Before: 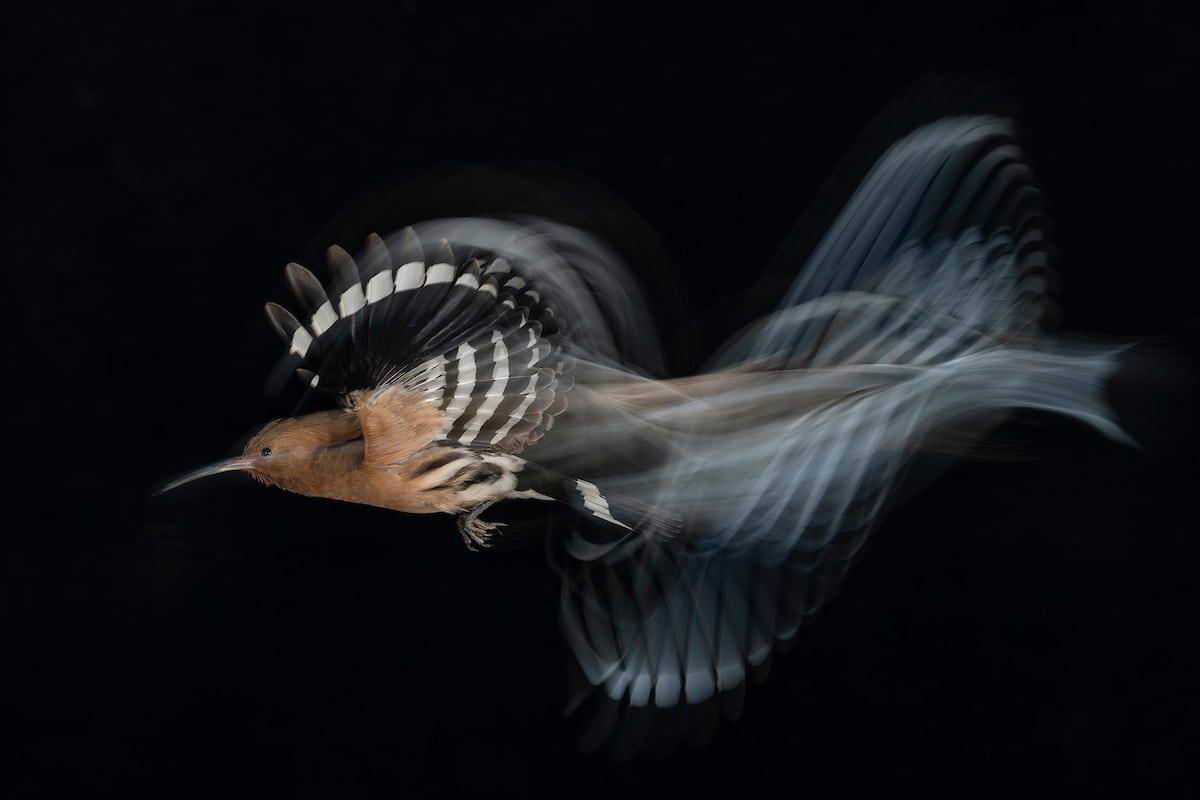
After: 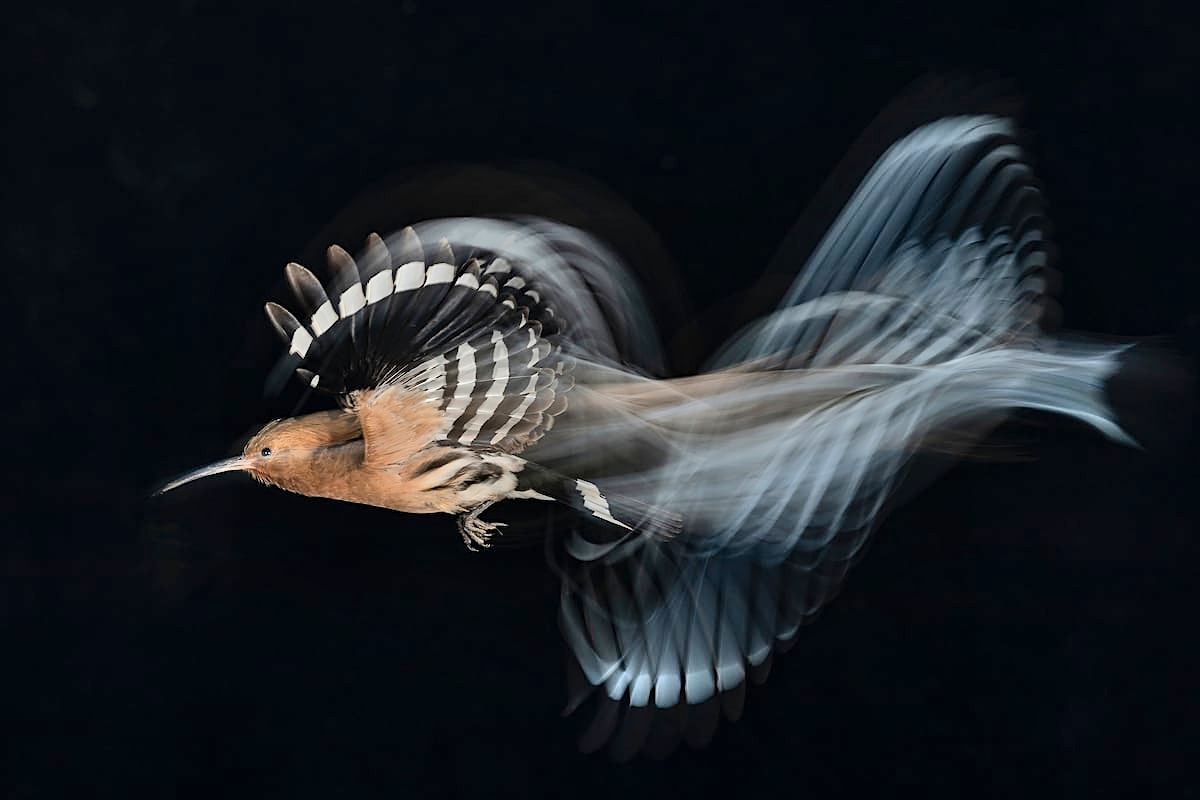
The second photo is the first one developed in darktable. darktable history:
sharpen: on, module defaults
shadows and highlights: shadows 52.12, highlights -28.45, soften with gaussian
